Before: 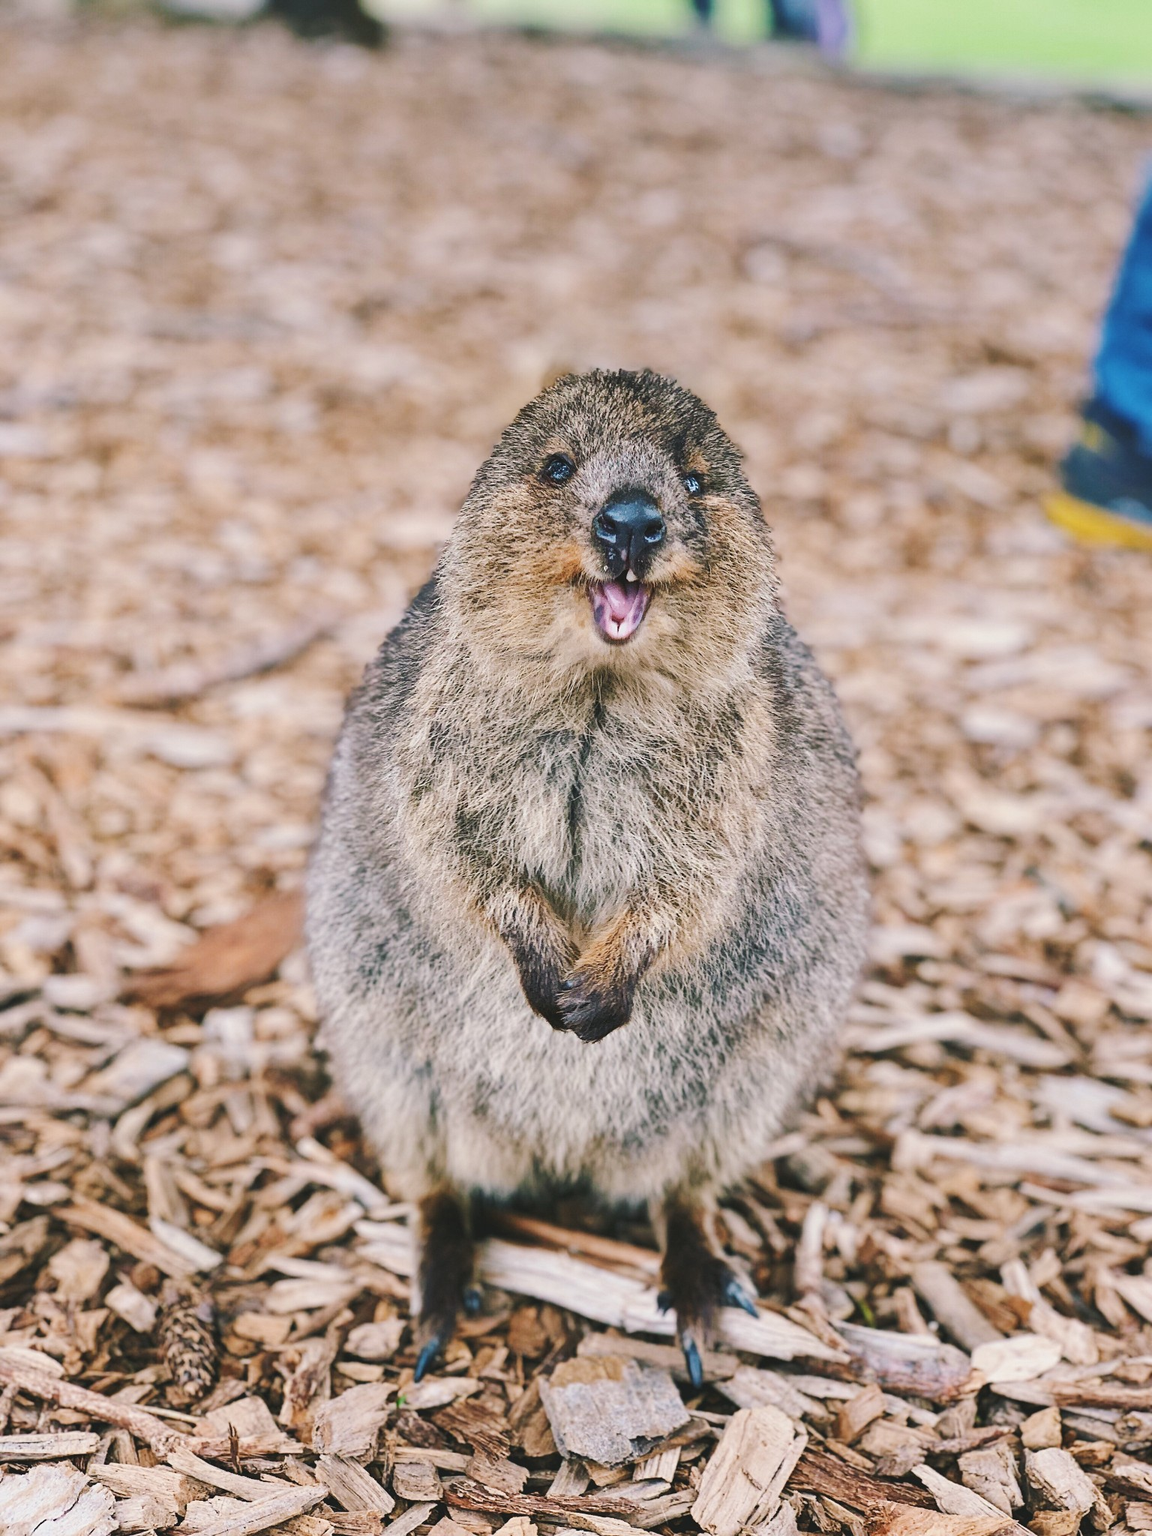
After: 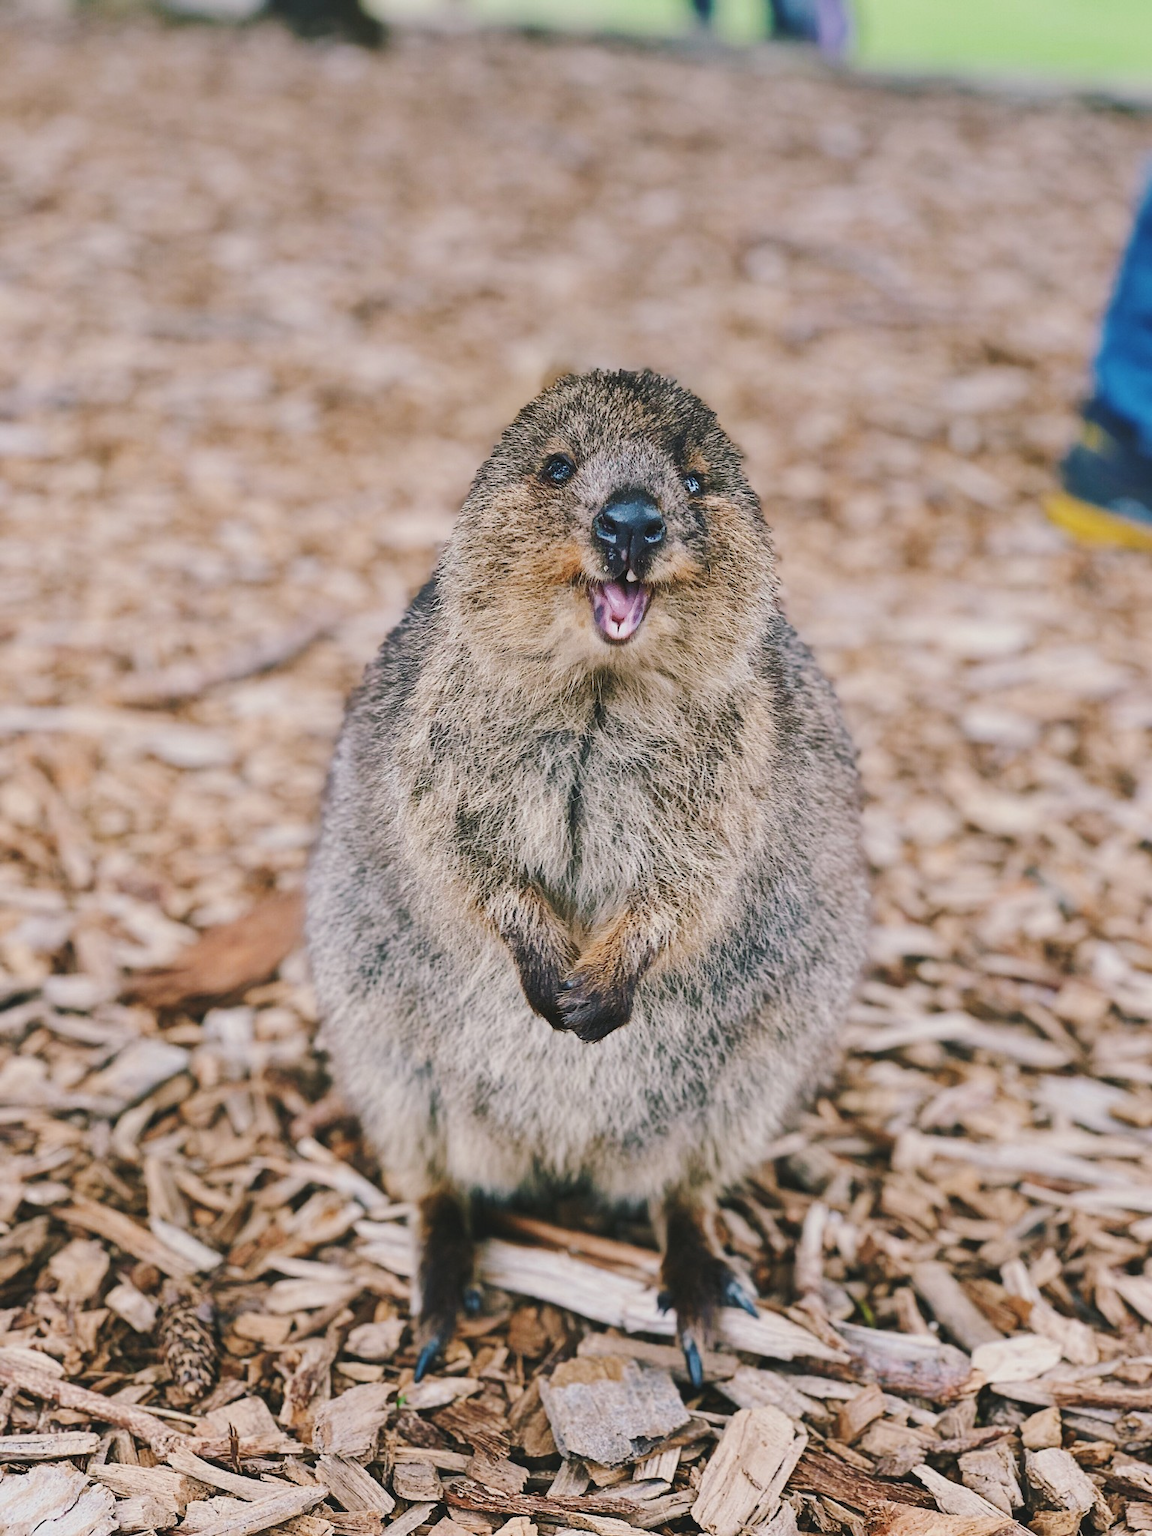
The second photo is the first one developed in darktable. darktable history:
exposure: exposure -0.209 EV, compensate highlight preservation false
tone equalizer: on, module defaults
